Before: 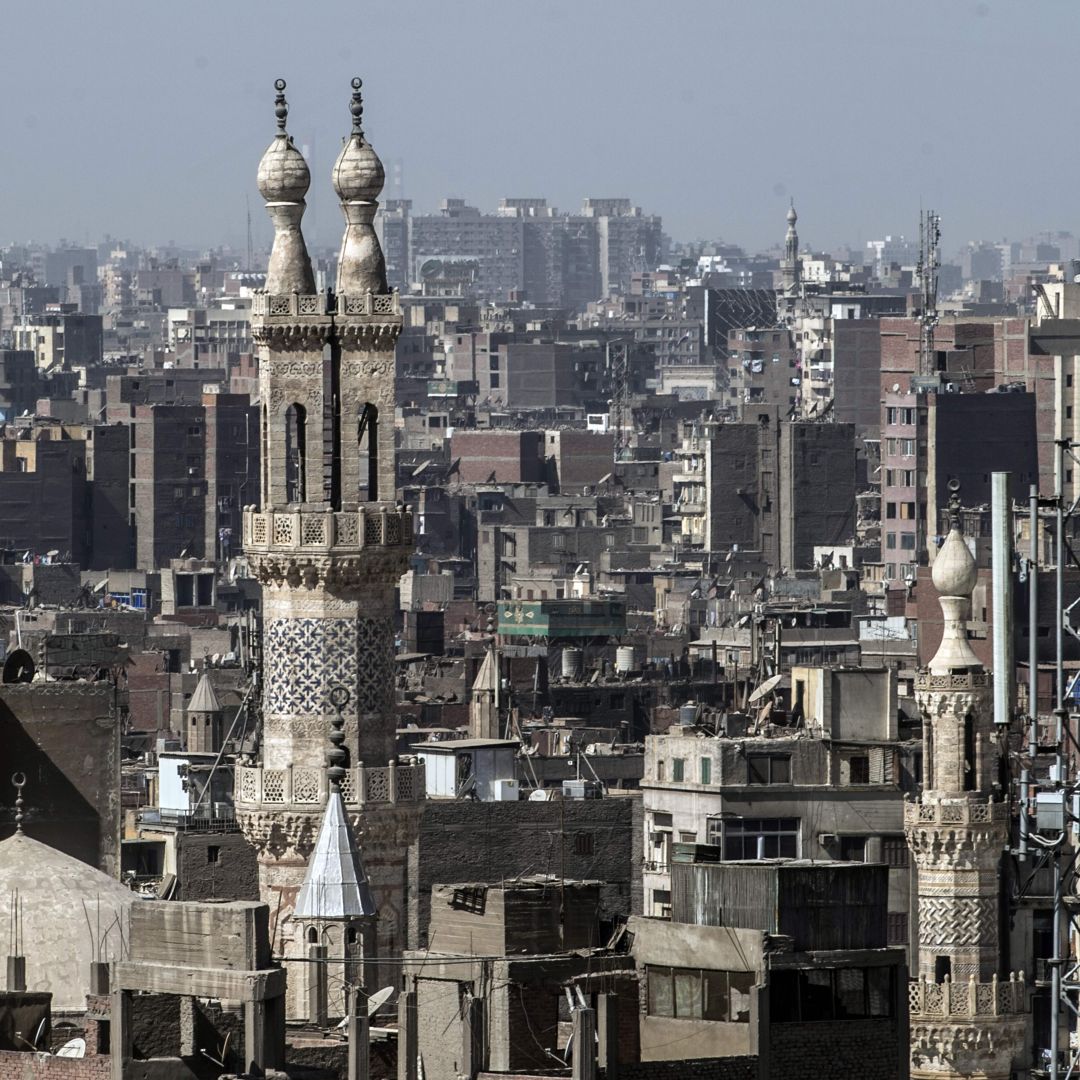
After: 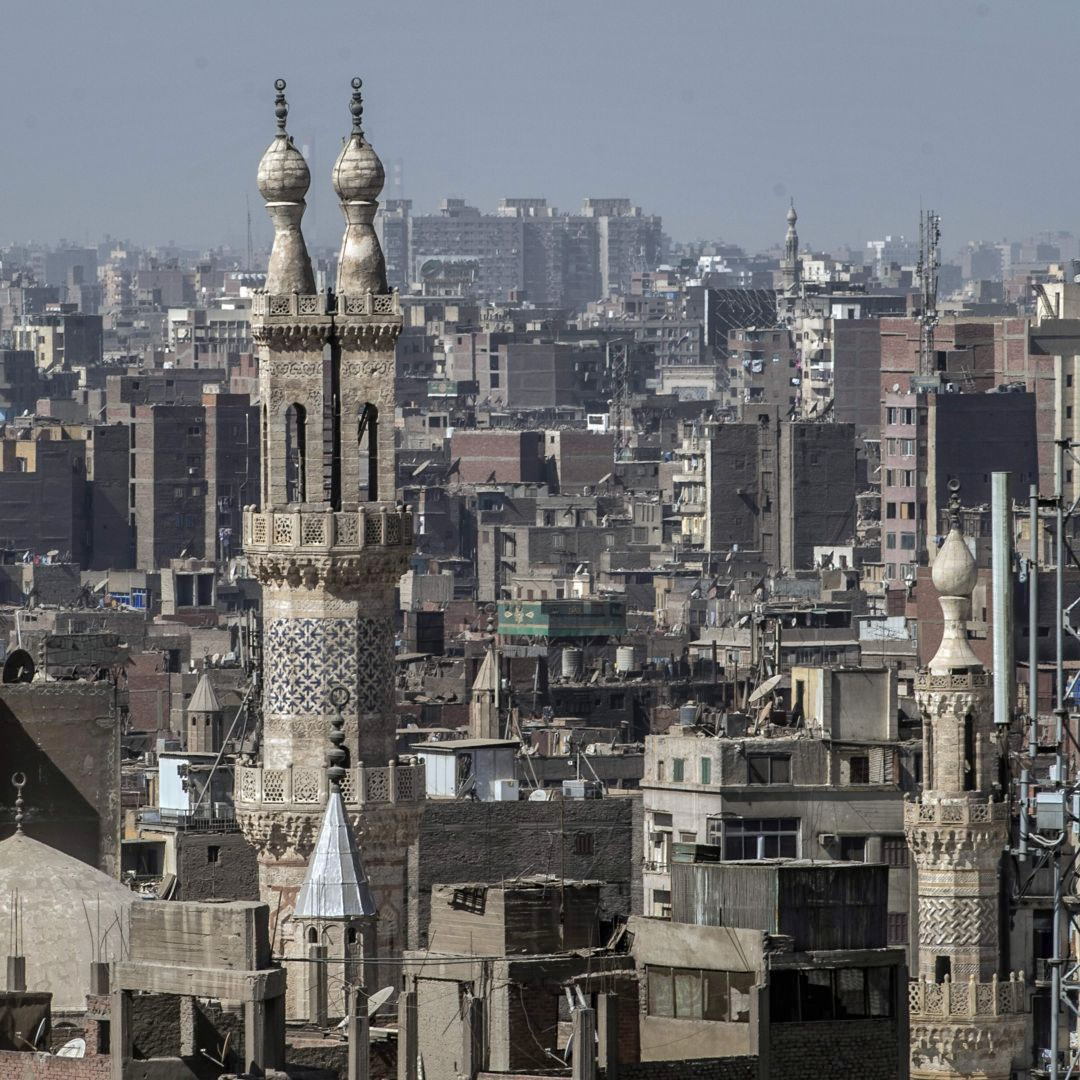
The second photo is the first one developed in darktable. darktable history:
shadows and highlights: highlights -60
